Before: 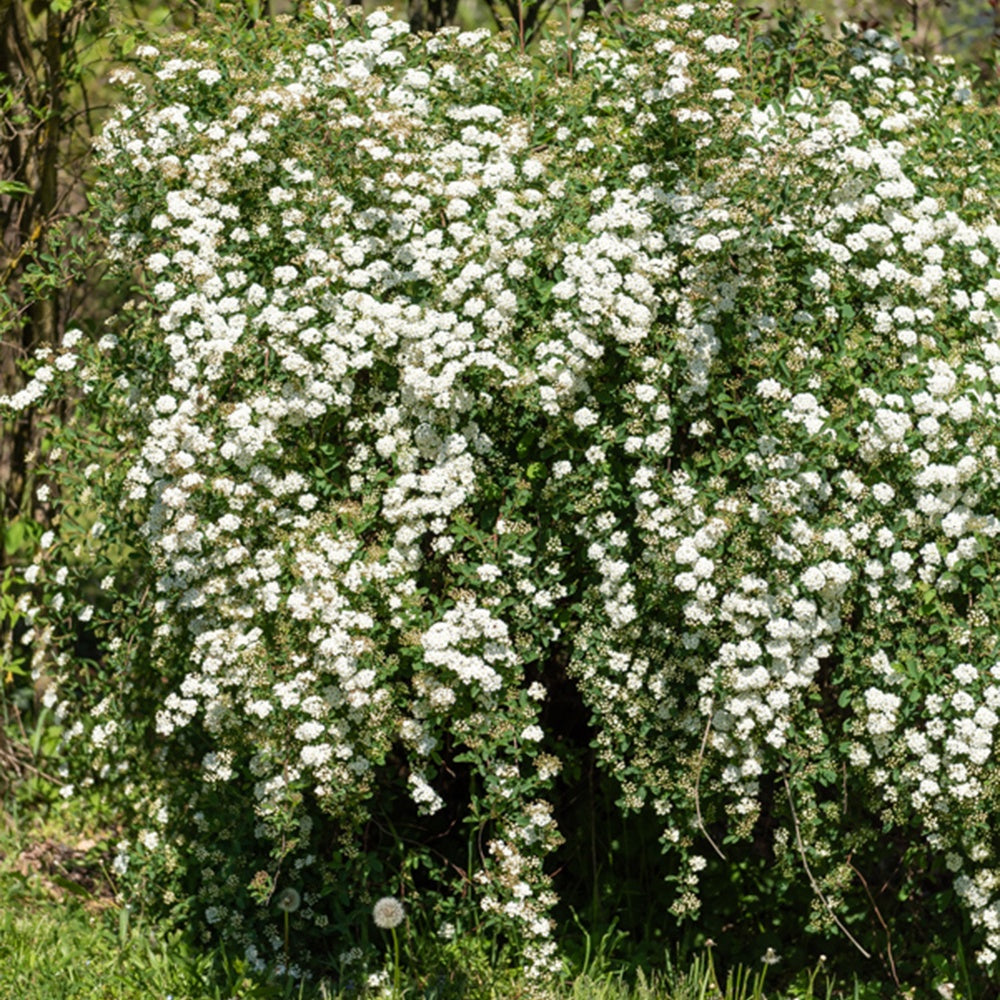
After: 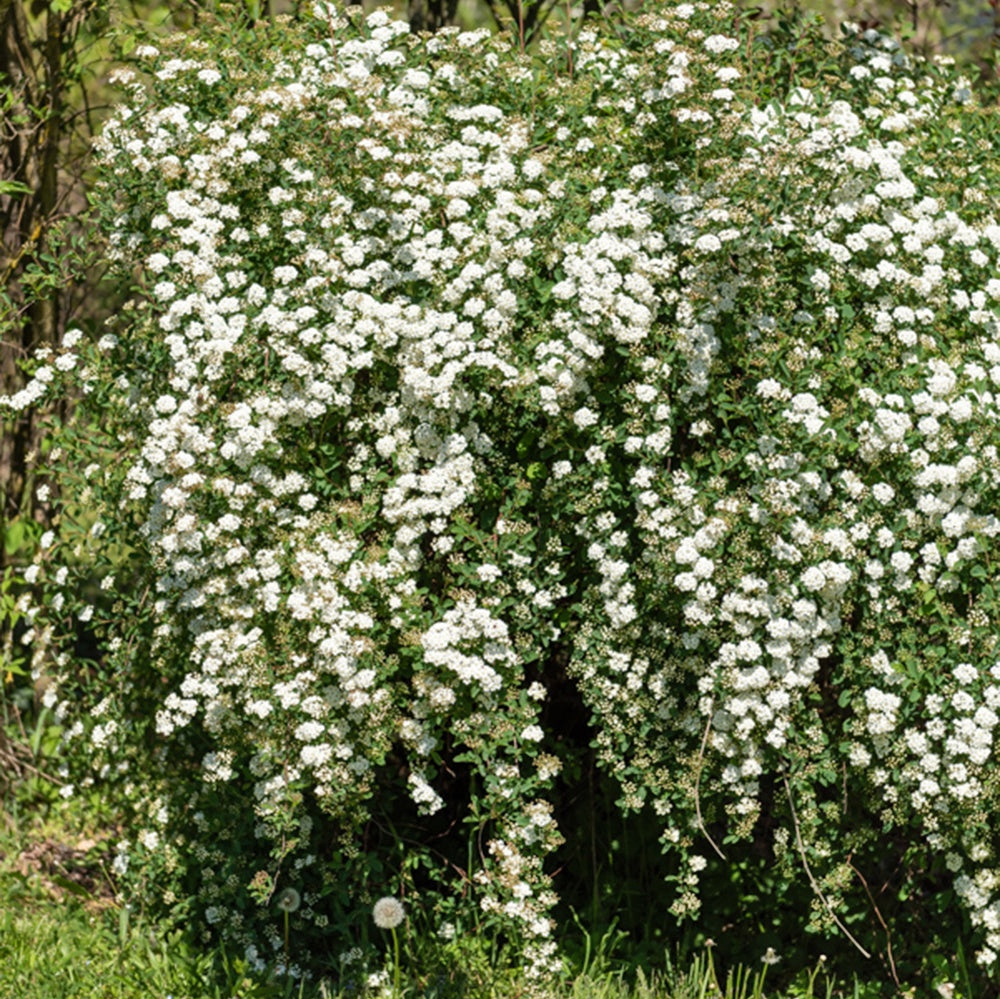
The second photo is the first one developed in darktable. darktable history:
shadows and highlights: low approximation 0.01, soften with gaussian
crop: bottom 0.065%
